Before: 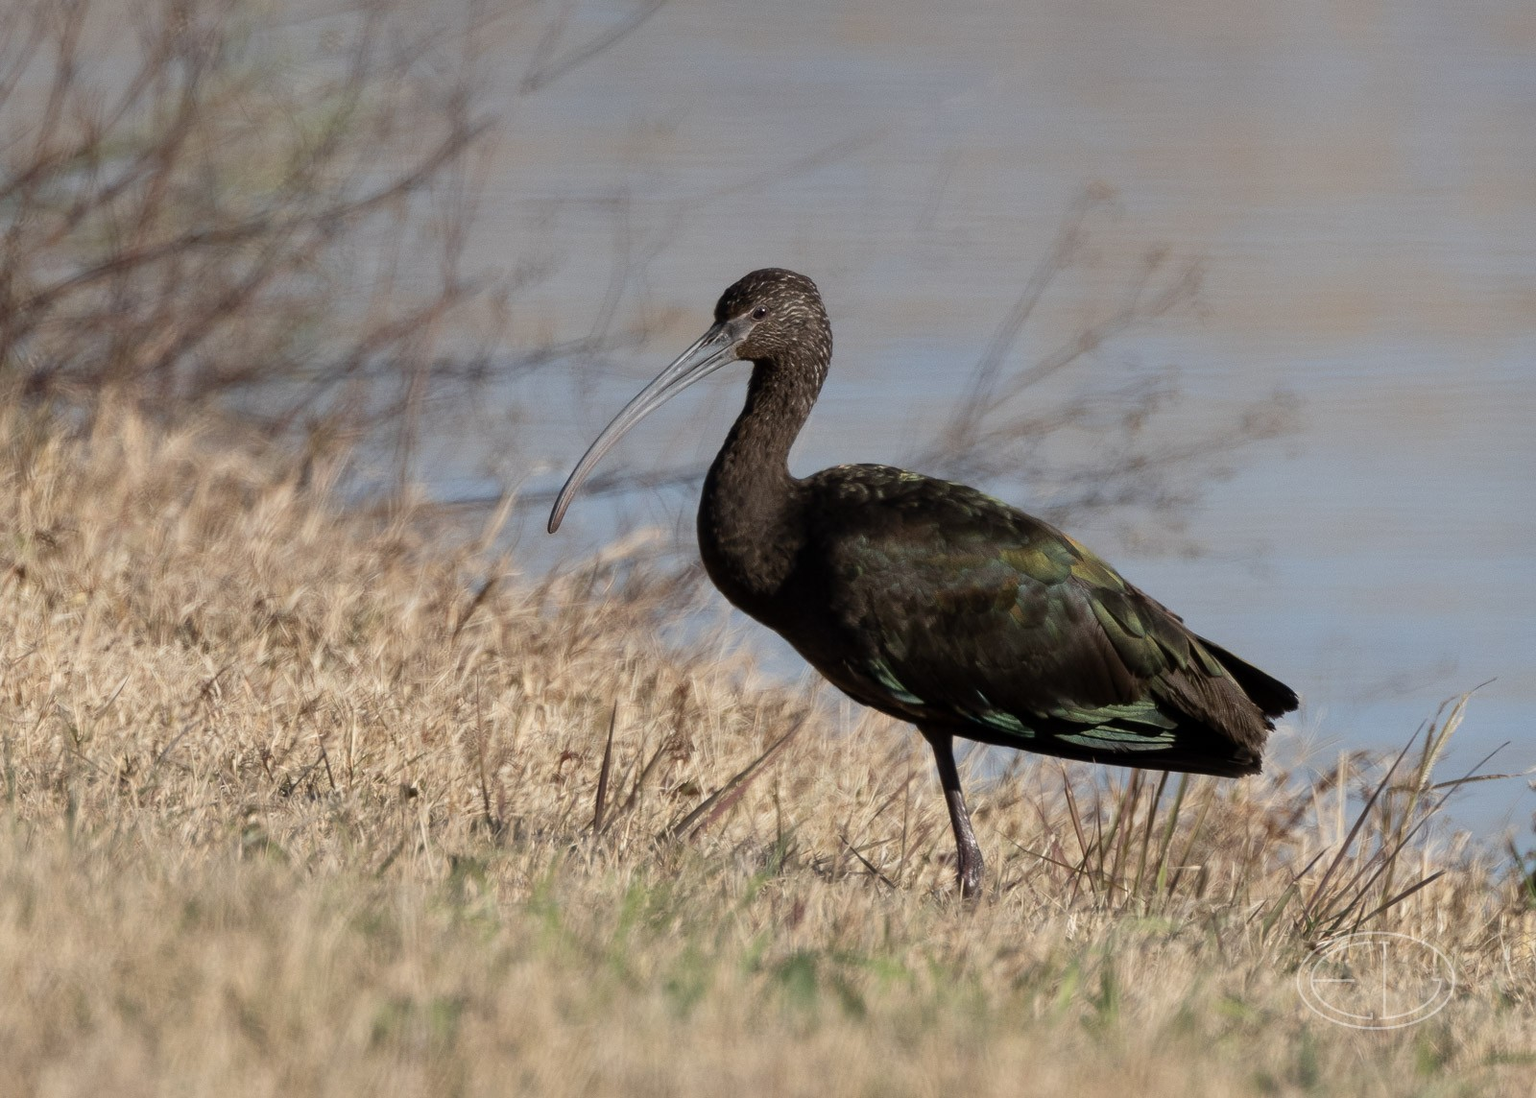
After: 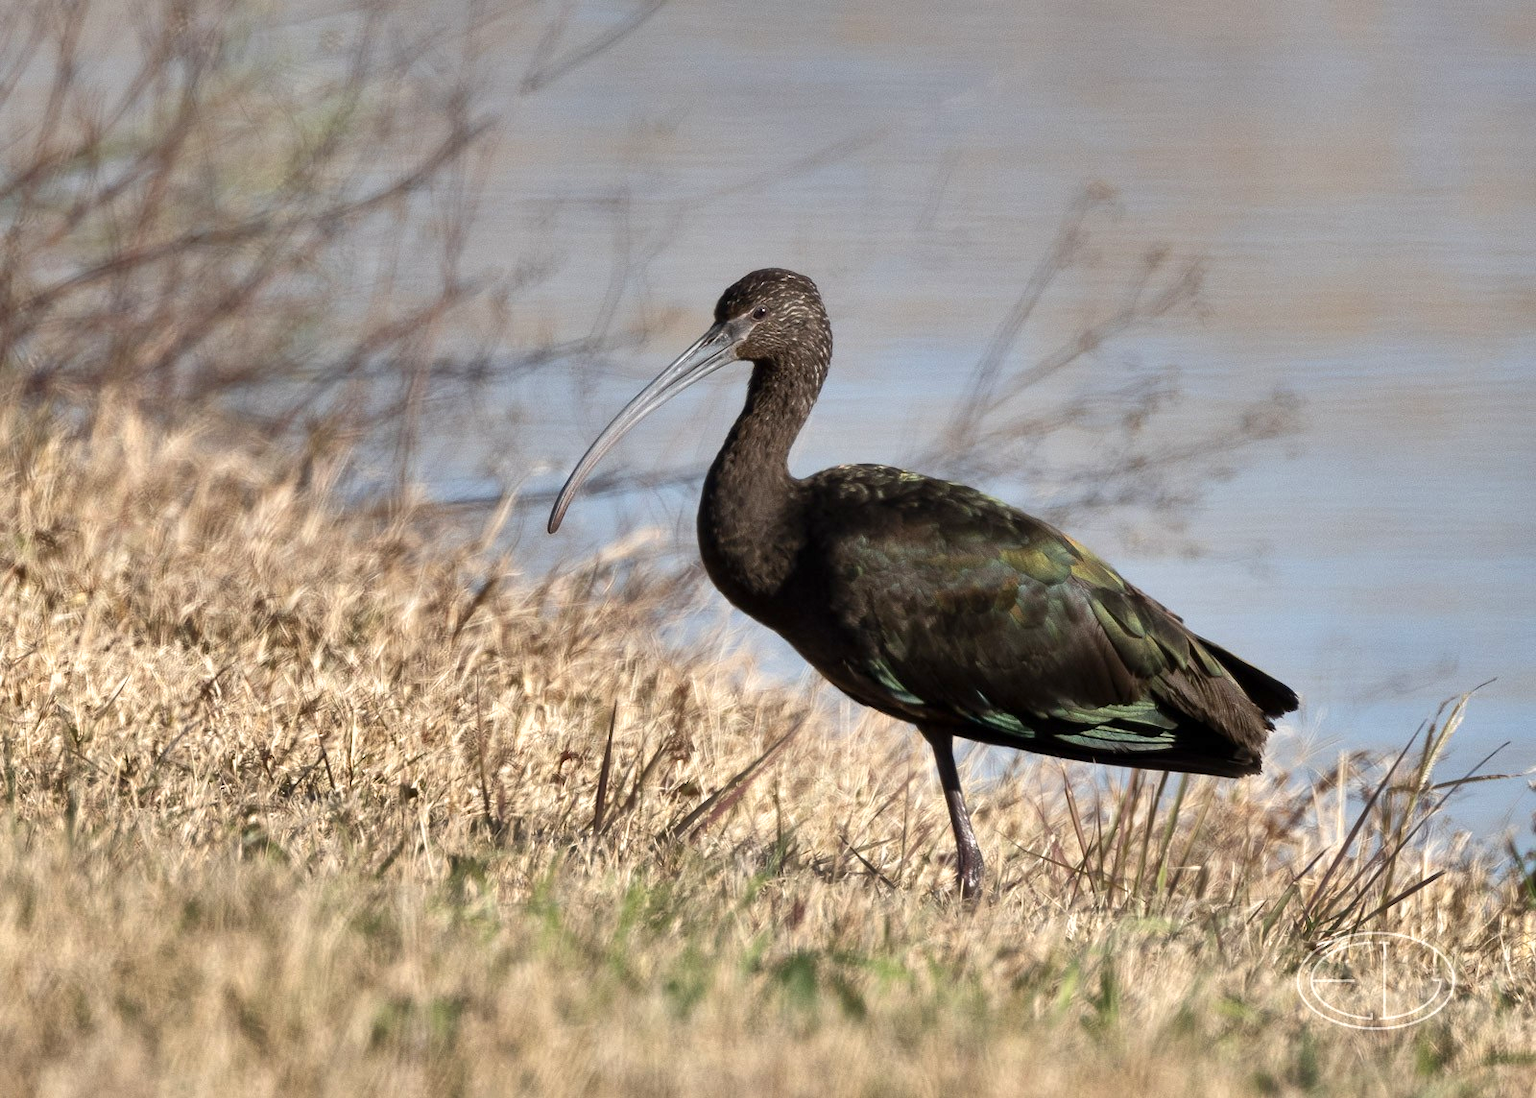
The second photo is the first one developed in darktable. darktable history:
exposure: exposure 0.667 EV, compensate highlight preservation false
shadows and highlights: radius 108.25, shadows 23.81, highlights -59.09, low approximation 0.01, soften with gaussian
